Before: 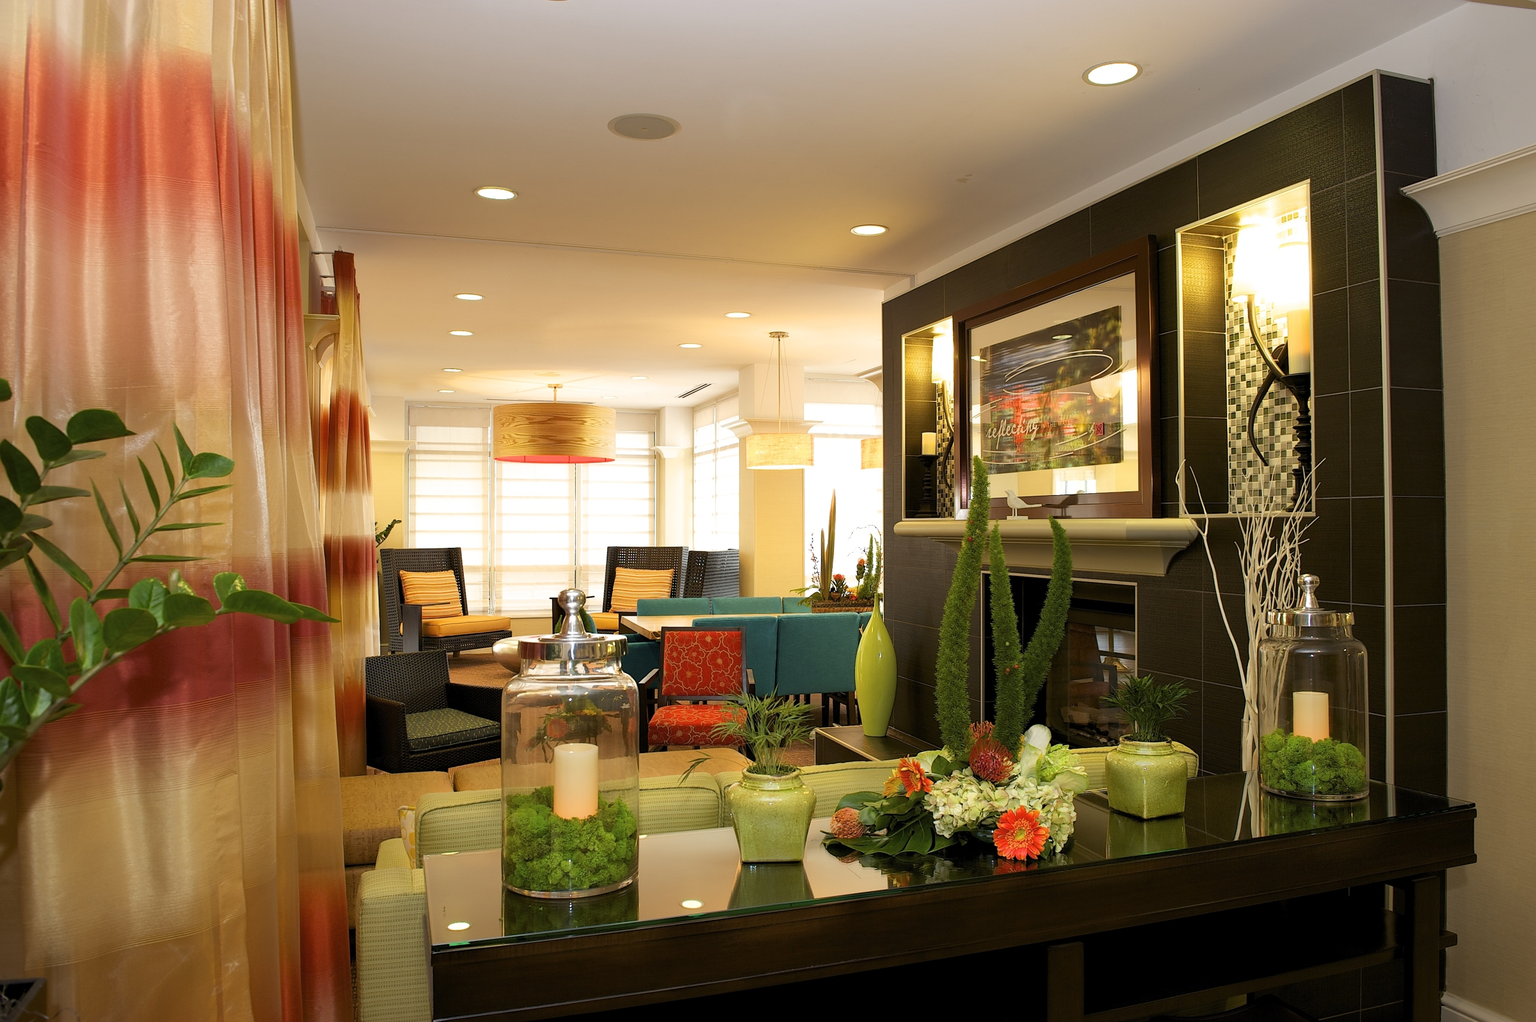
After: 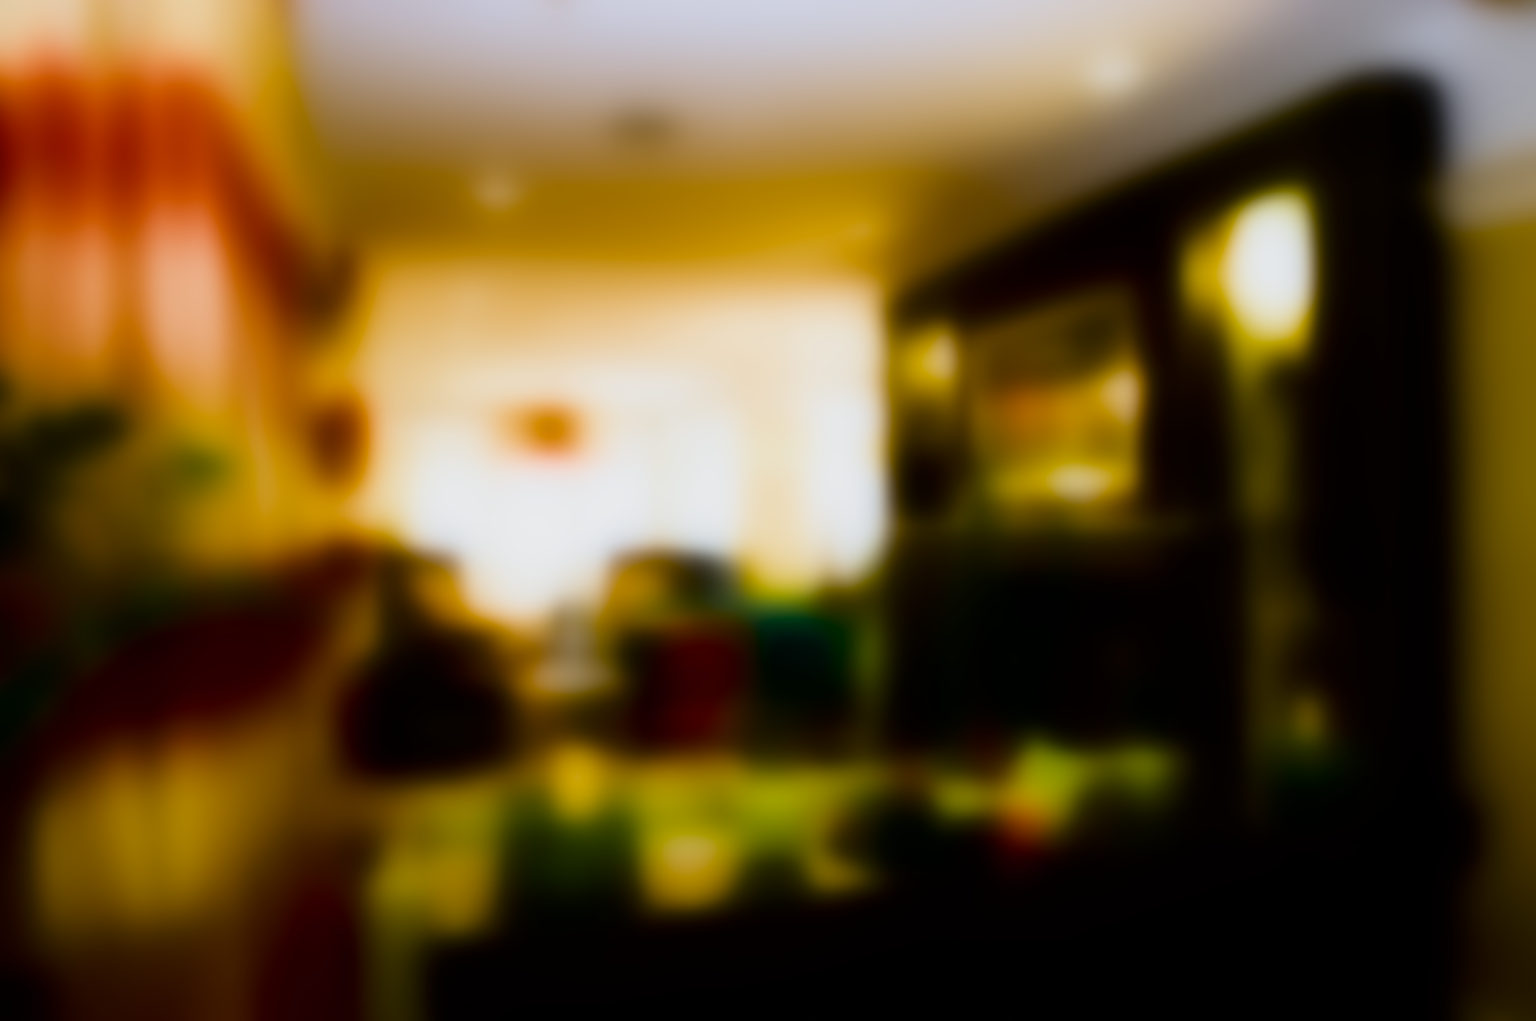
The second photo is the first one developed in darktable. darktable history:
filmic rgb: black relative exposure -13 EV, threshold 3 EV, target white luminance 85%, hardness 6.3, latitude 42.11%, contrast 0.858, shadows ↔ highlights balance 8.63%, color science v4 (2020), enable highlight reconstruction true
color calibration: x 0.367, y 0.376, temperature 4372.25 K
color balance rgb: linear chroma grading › global chroma 42%, perceptual saturation grading › global saturation 42%, perceptual brilliance grading › global brilliance 25%, global vibrance 33%
lowpass: radius 31.92, contrast 1.72, brightness -0.98, saturation 0.94
